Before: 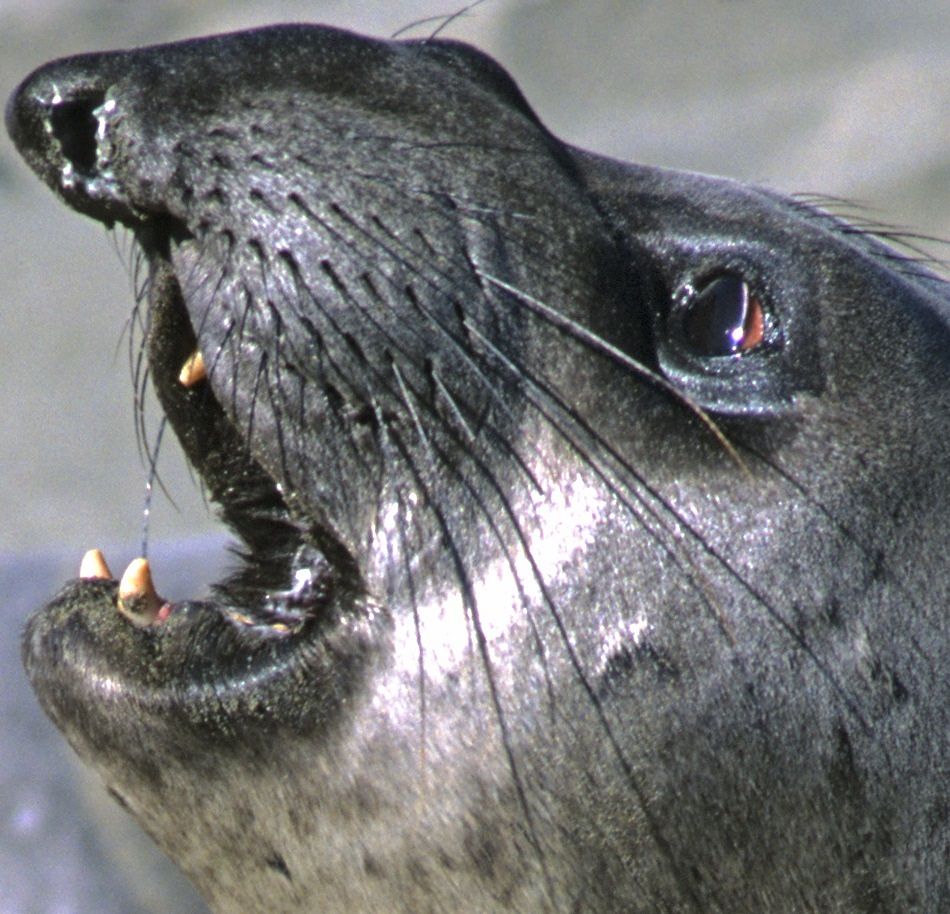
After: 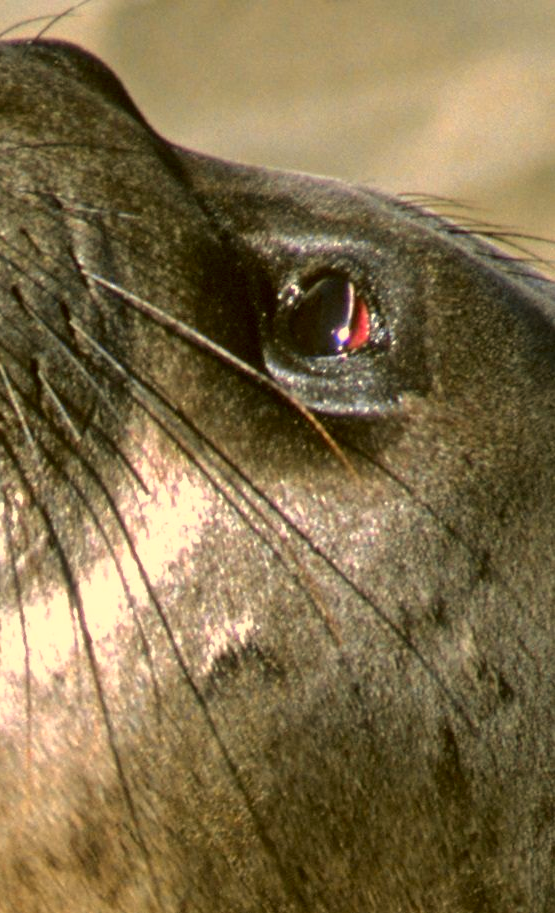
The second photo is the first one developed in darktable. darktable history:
crop: left 41.553%
color zones: curves: ch1 [(0.29, 0.492) (0.373, 0.185) (0.509, 0.481)]; ch2 [(0.25, 0.462) (0.749, 0.457)], mix 100.71%
color correction: highlights a* 0.096, highlights b* 29.62, shadows a* -0.255, shadows b* 20.98
